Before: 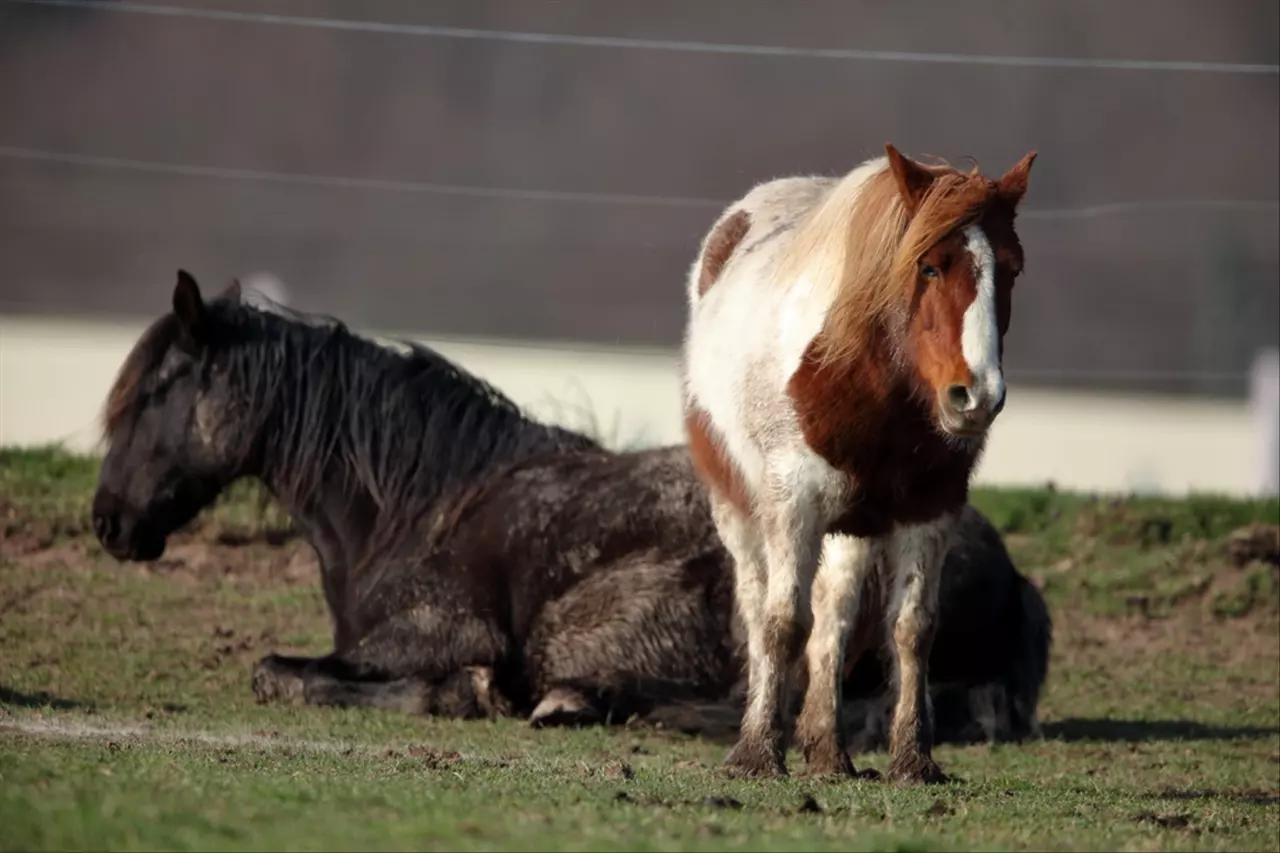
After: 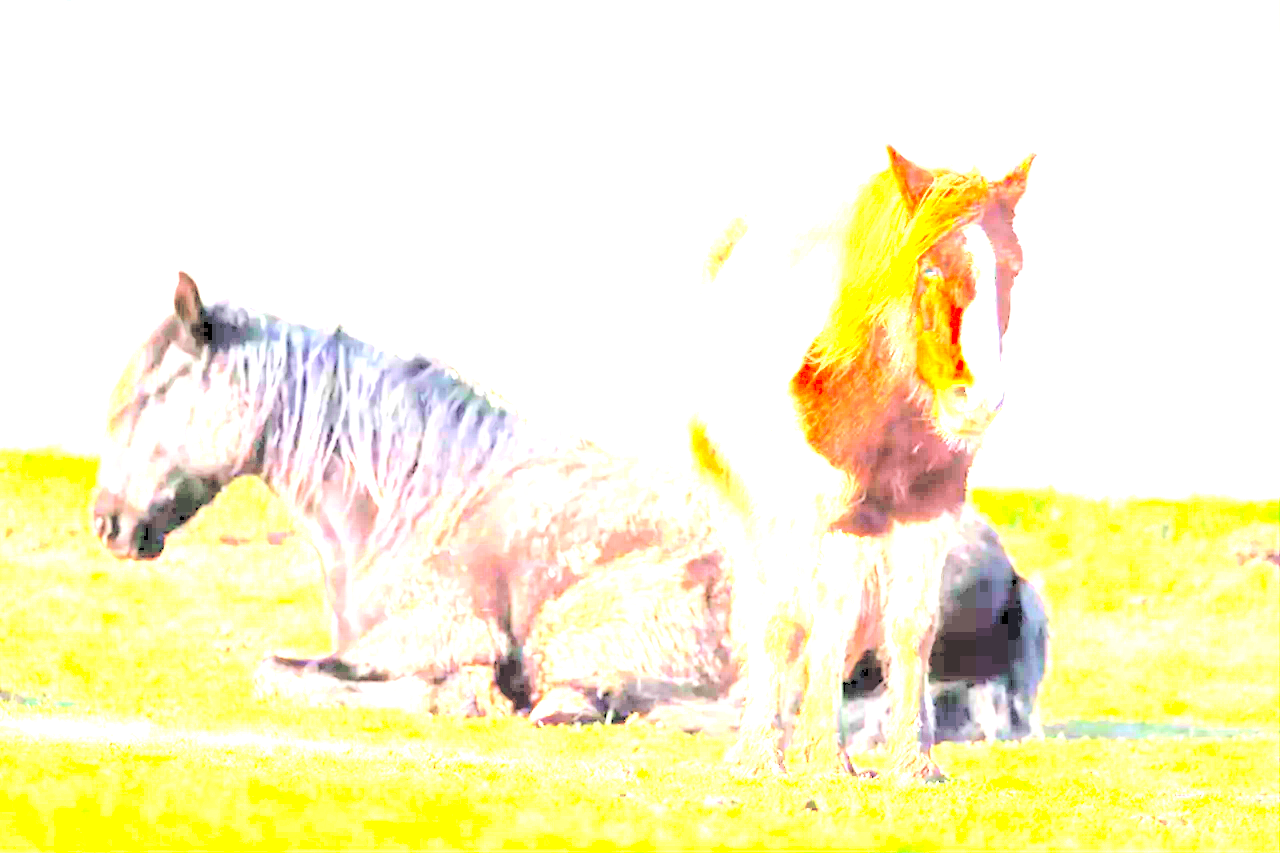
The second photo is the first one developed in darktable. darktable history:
contrast brightness saturation: brightness 1
exposure: exposure 3 EV
